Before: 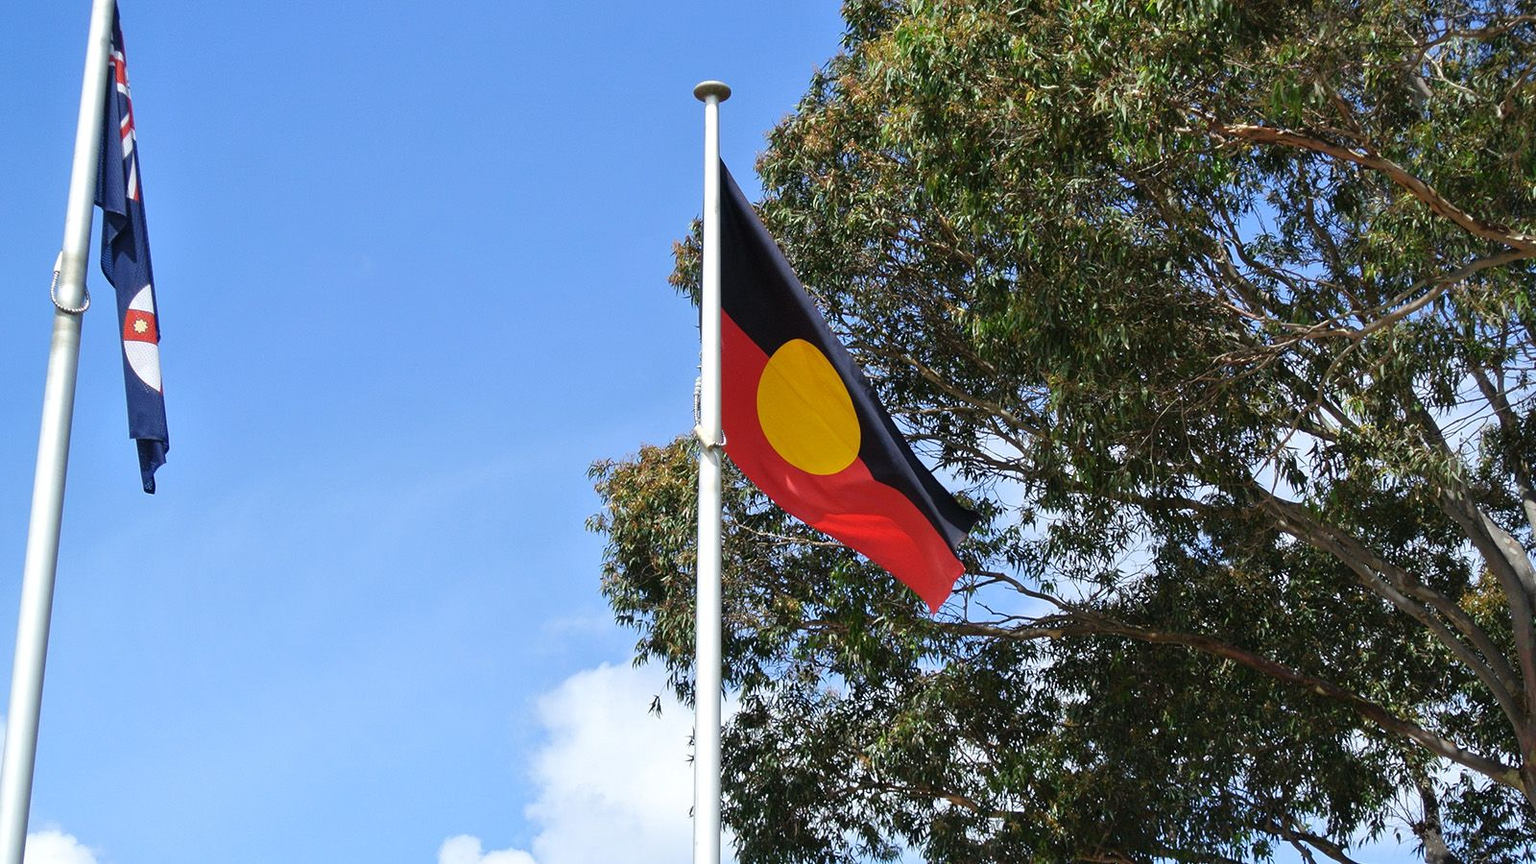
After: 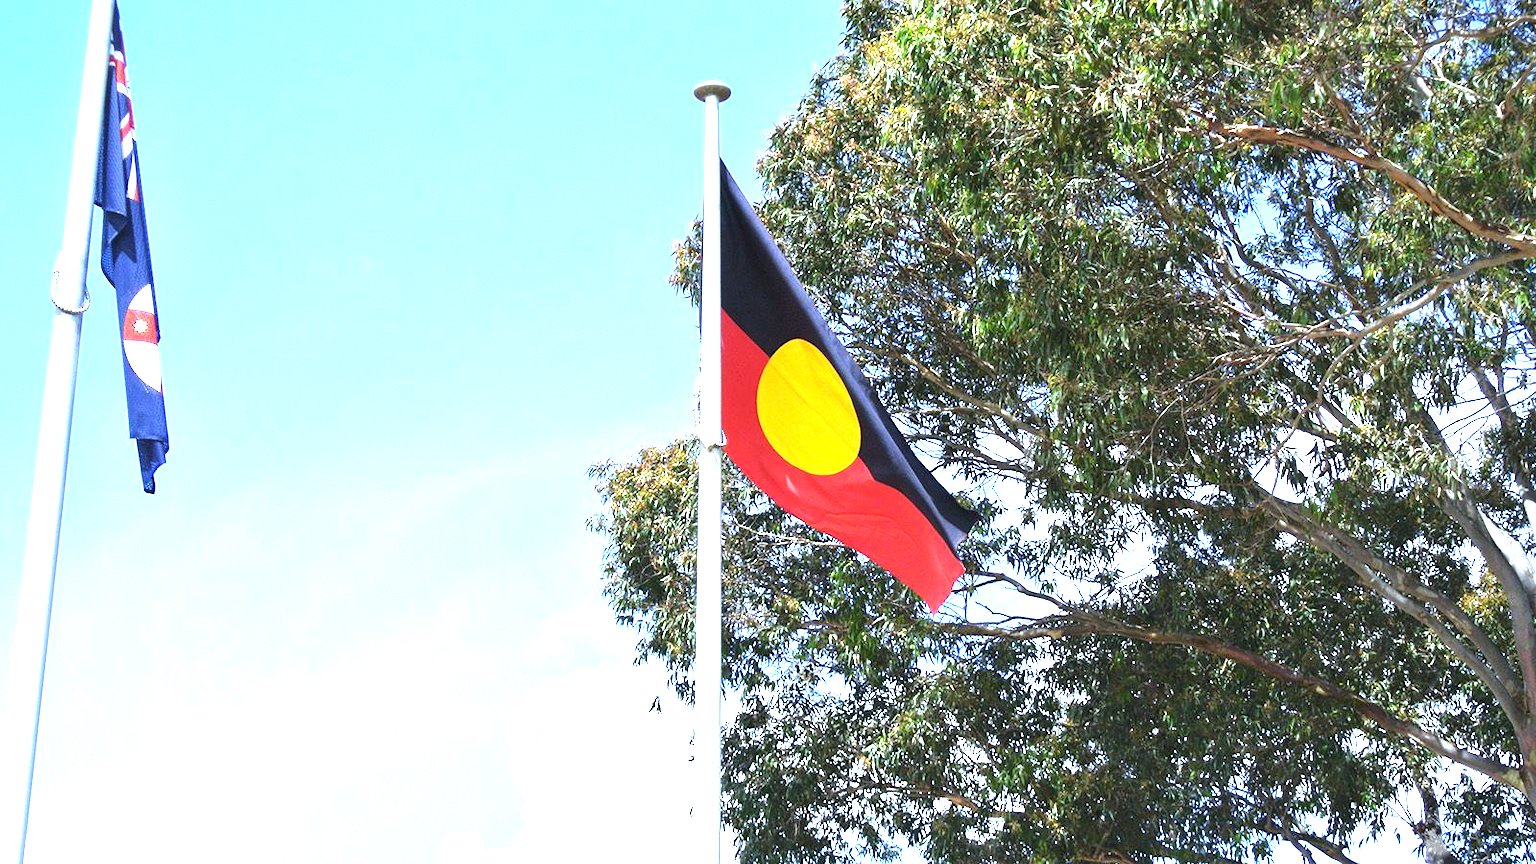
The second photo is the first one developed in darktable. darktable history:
base curve: curves: ch0 [(0, 0) (0.303, 0.277) (1, 1)]
exposure: black level correction 0, exposure 1.9 EV, compensate highlight preservation false
white balance: red 0.926, green 1.003, blue 1.133
